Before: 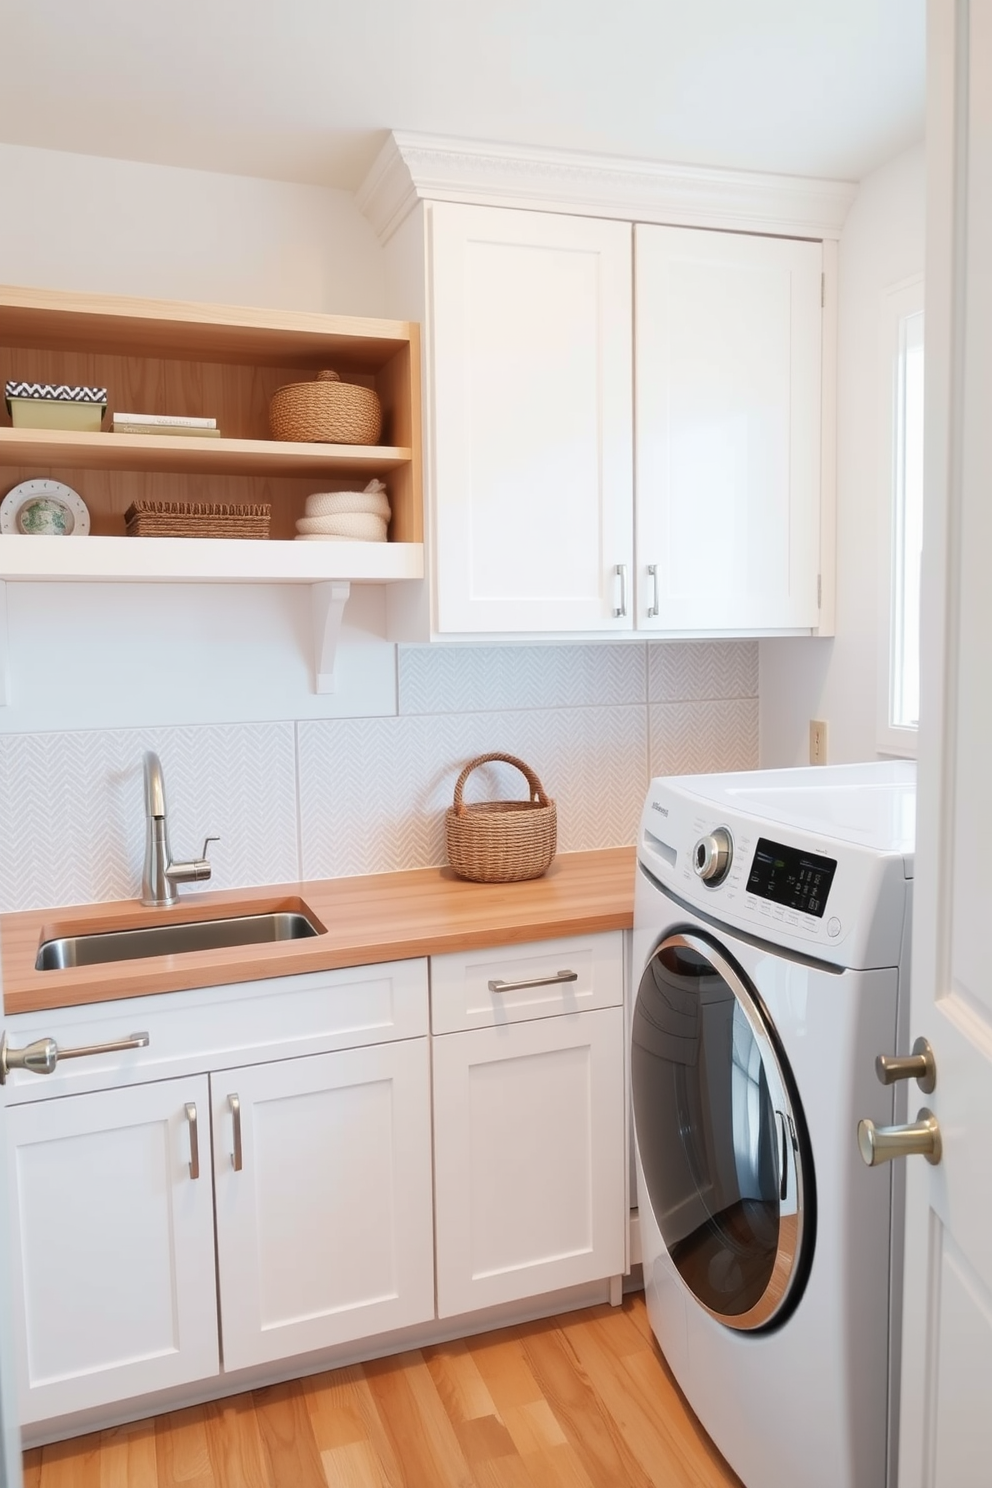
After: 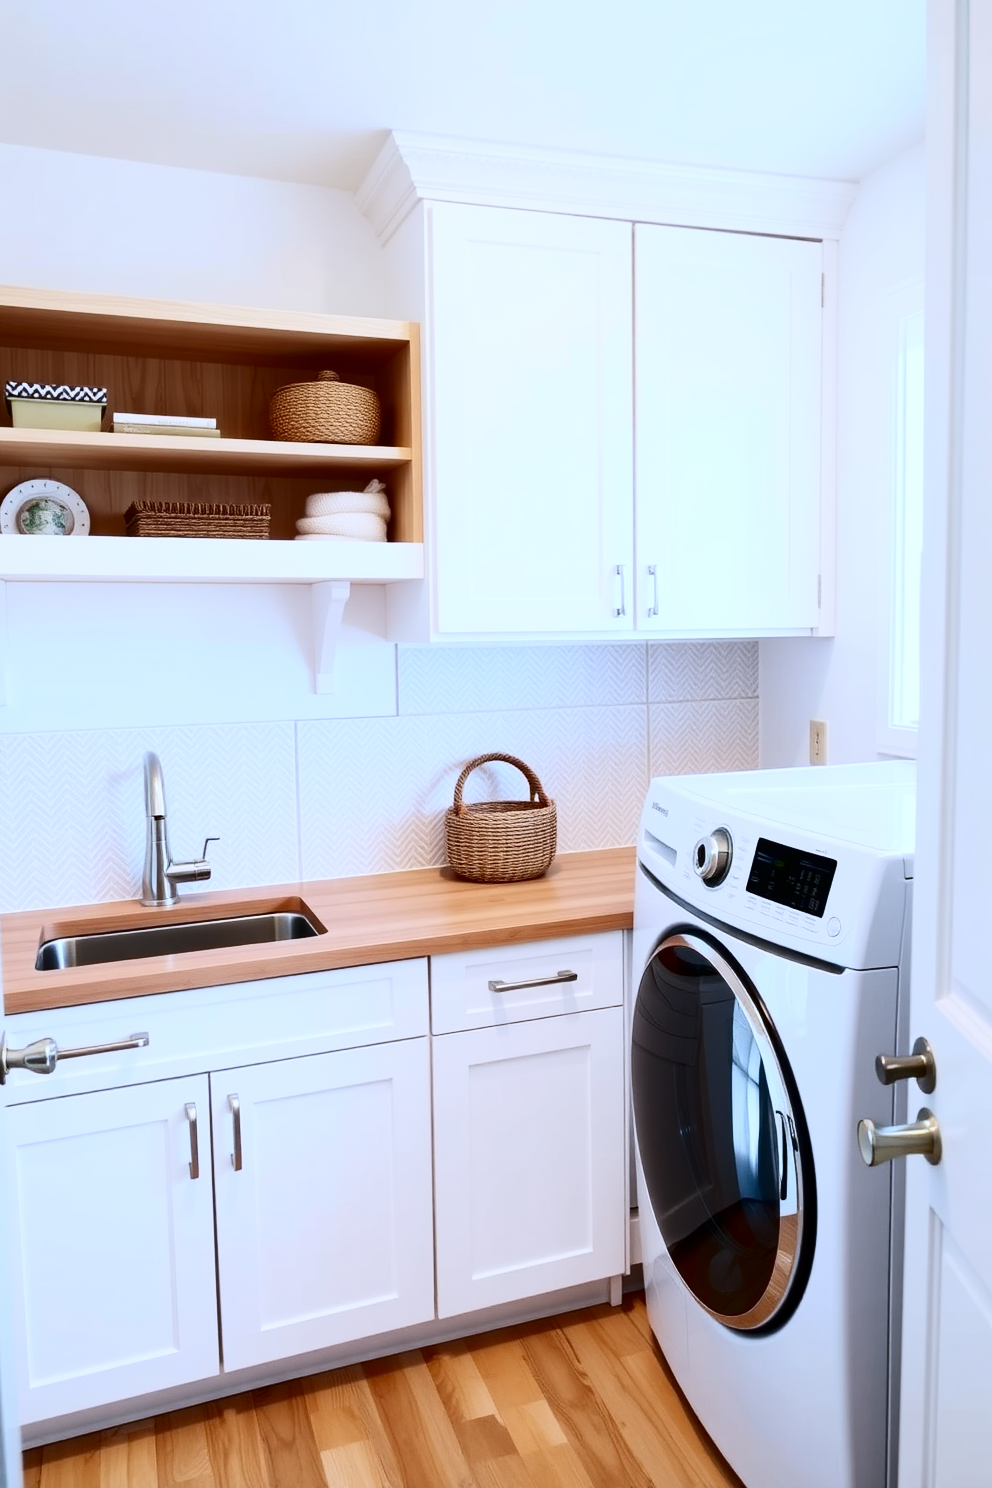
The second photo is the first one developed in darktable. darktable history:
exposure: exposure -0.01 EV, compensate highlight preservation false
color balance: mode lift, gamma, gain (sRGB), lift [0.97, 1, 1, 1], gamma [1.03, 1, 1, 1]
white balance: red 0.926, green 1.003, blue 1.133
contrast brightness saturation: contrast 0.32, brightness -0.08, saturation 0.17
